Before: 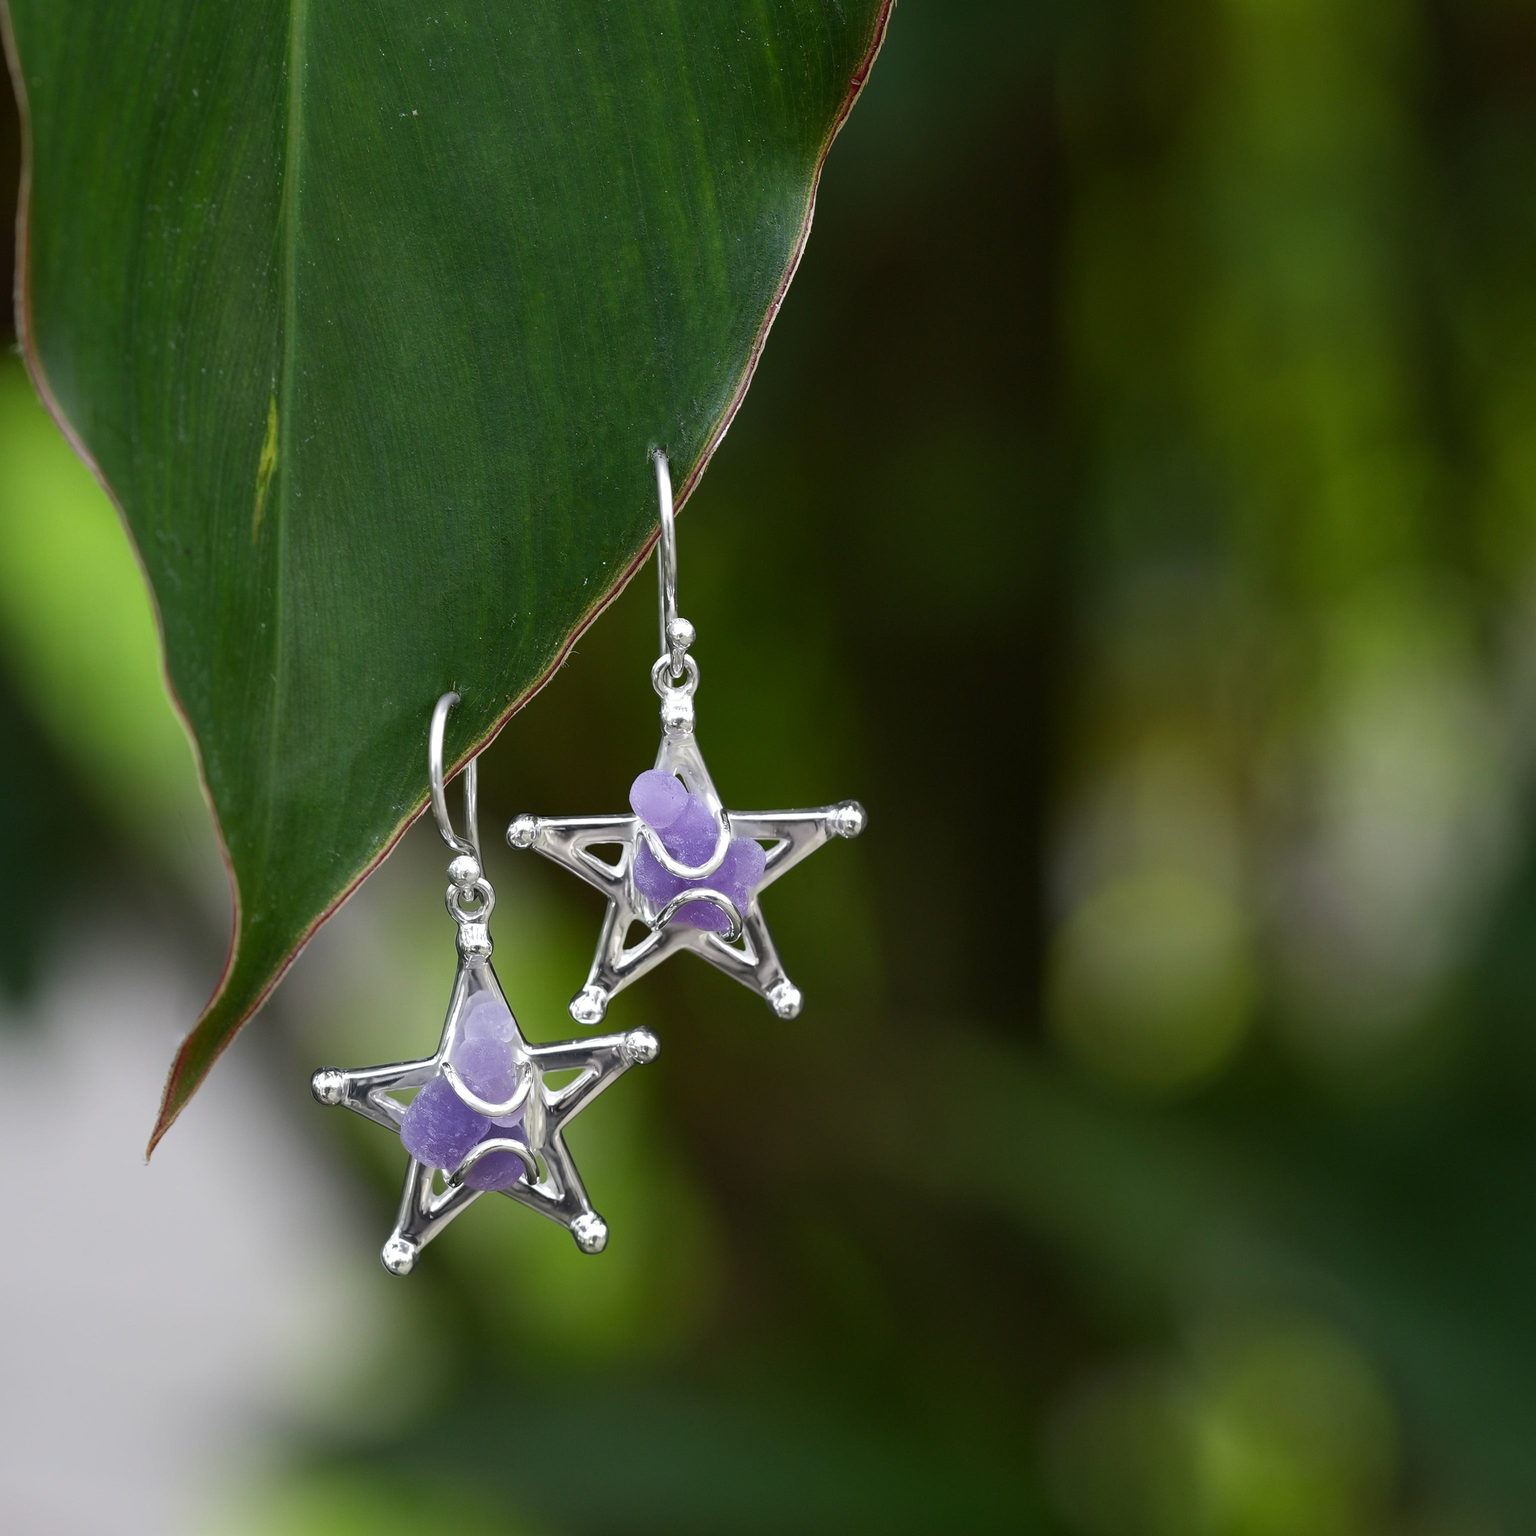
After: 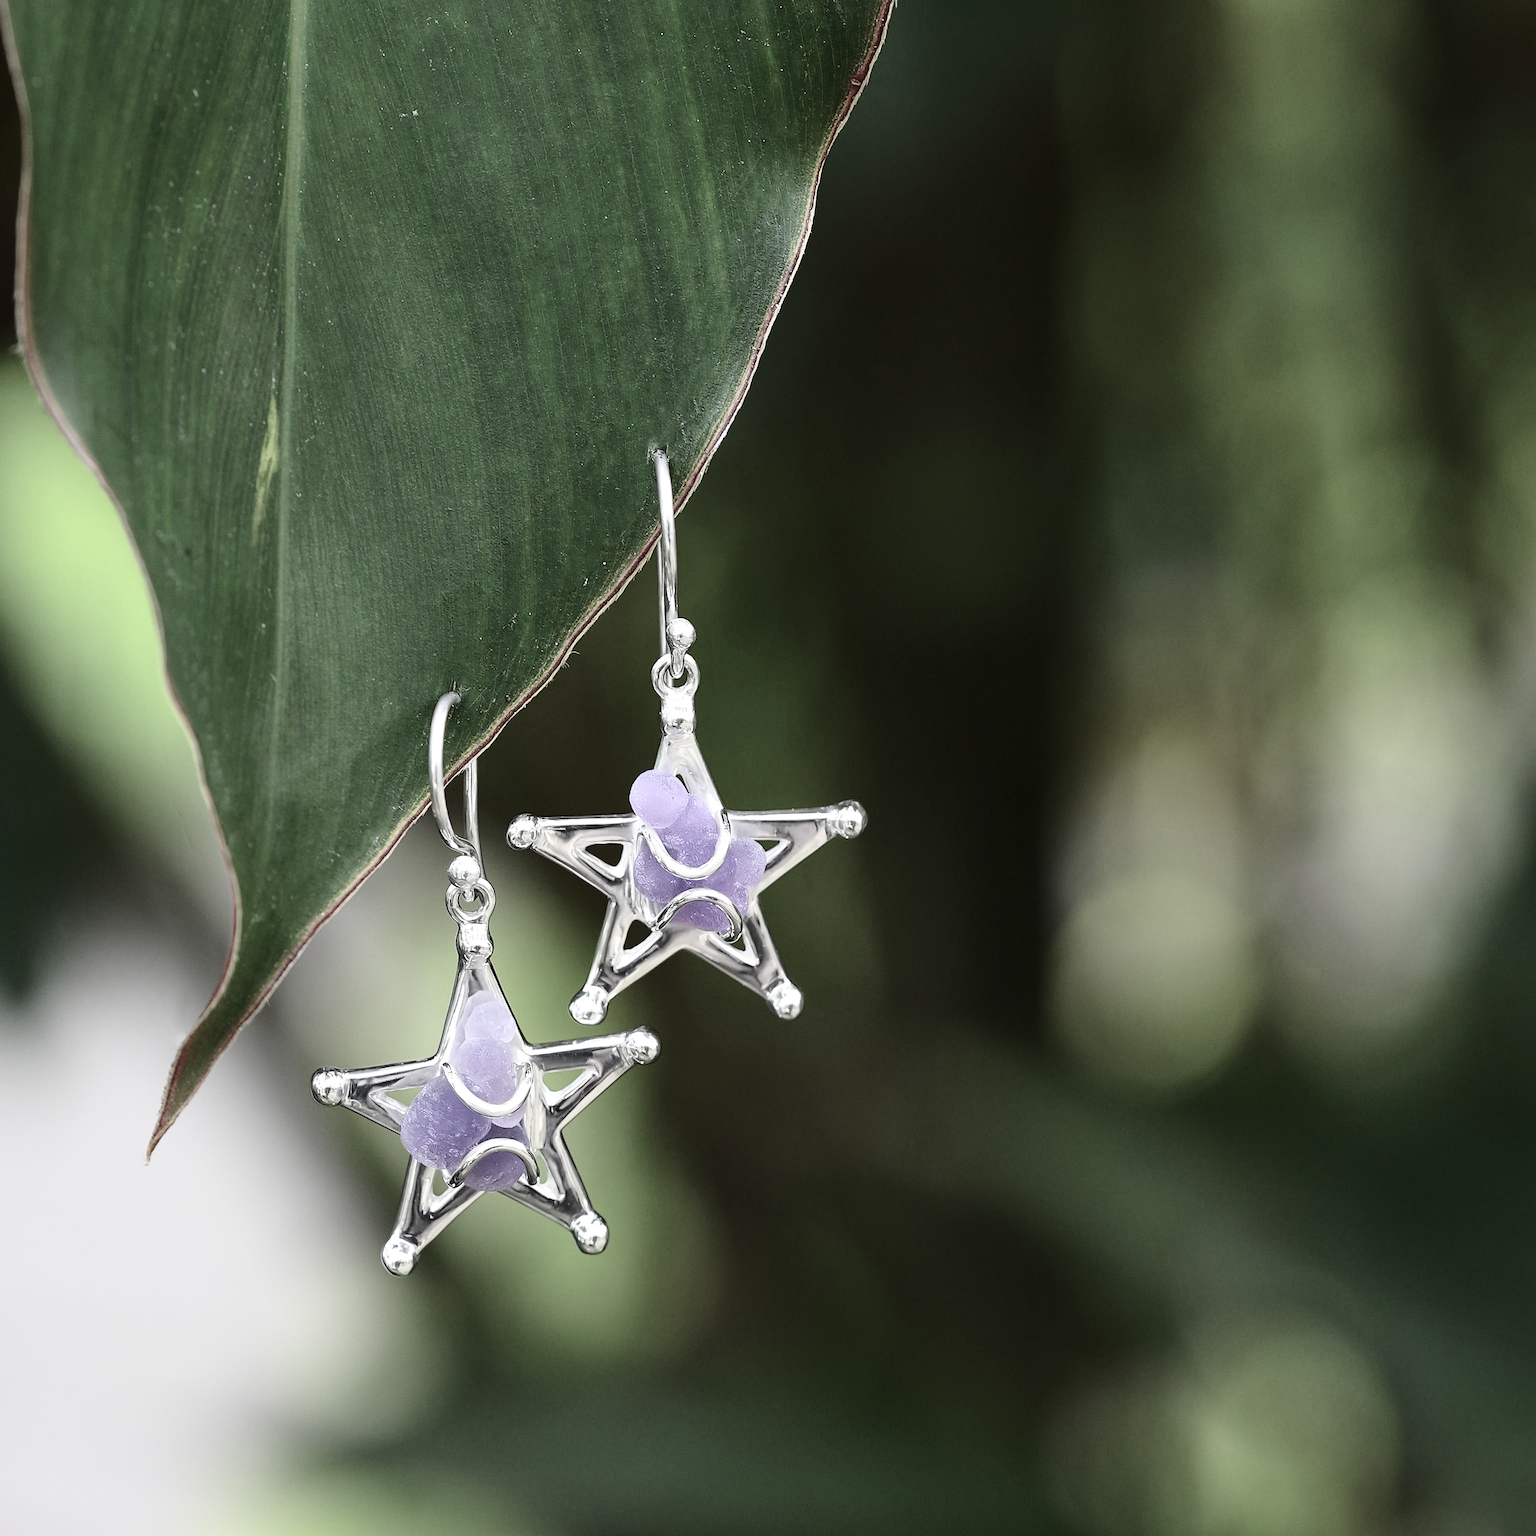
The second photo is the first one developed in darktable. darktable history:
color balance rgb: perceptual saturation grading › global saturation -28.531%, perceptual saturation grading › highlights -20.424%, perceptual saturation grading › mid-tones -23.967%, perceptual saturation grading › shadows -23.207%
sharpen: on, module defaults
base curve: curves: ch0 [(0, 0) (0.028, 0.03) (0.121, 0.232) (0.46, 0.748) (0.859, 0.968) (1, 1)], exposure shift 0.575
